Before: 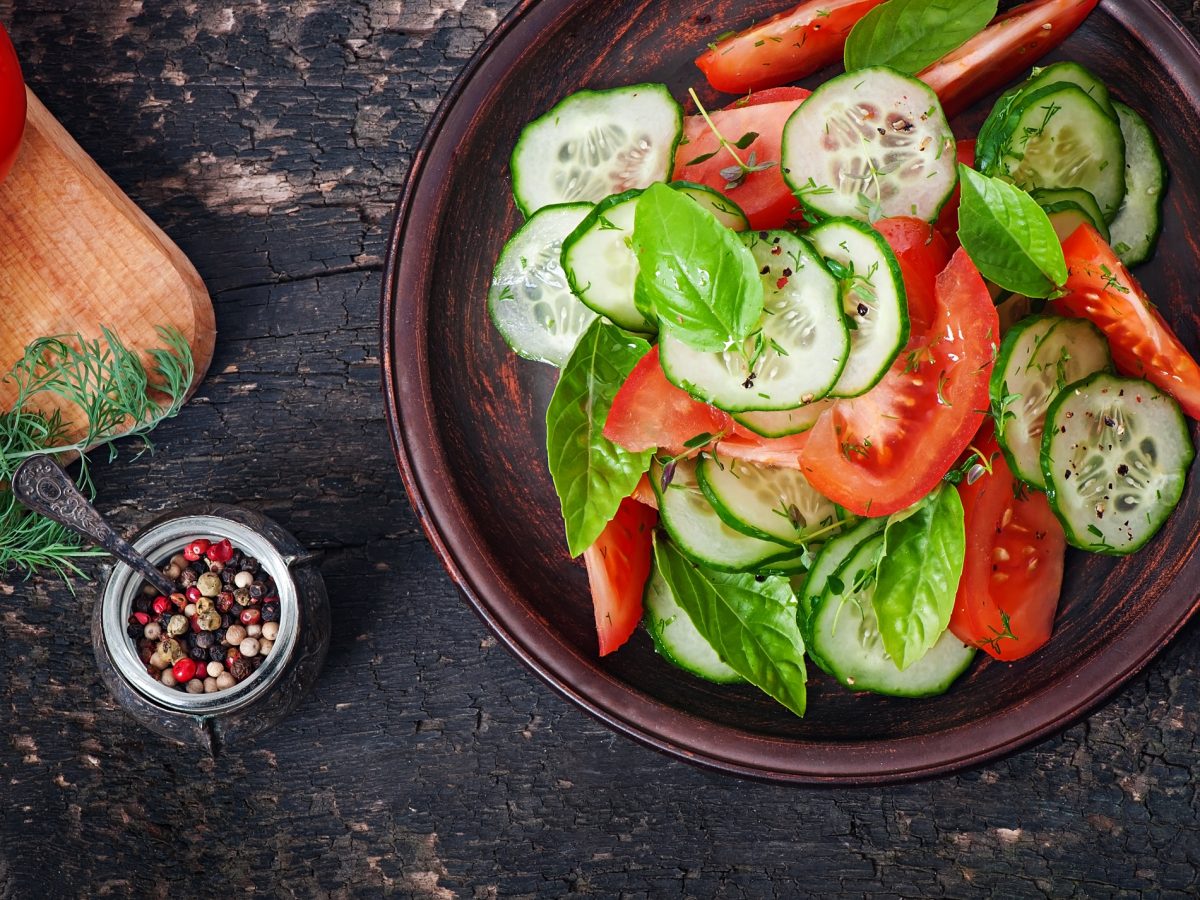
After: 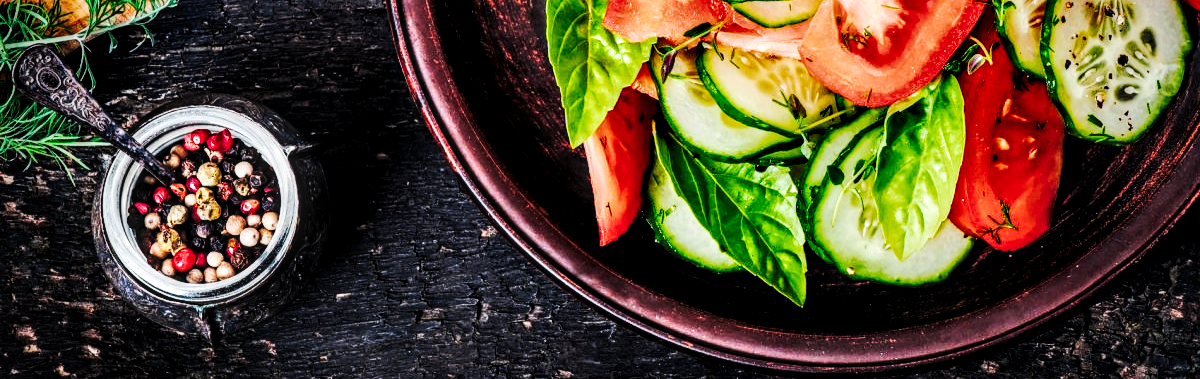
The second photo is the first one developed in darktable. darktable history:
tone equalizer: edges refinement/feathering 500, mask exposure compensation -1.57 EV, preserve details no
tone curve: curves: ch0 [(0, 0) (0.003, 0.018) (0.011, 0.021) (0.025, 0.028) (0.044, 0.039) (0.069, 0.05) (0.1, 0.06) (0.136, 0.081) (0.177, 0.117) (0.224, 0.161) (0.277, 0.226) (0.335, 0.315) (0.399, 0.421) (0.468, 0.53) (0.543, 0.627) (0.623, 0.726) (0.709, 0.789) (0.801, 0.859) (0.898, 0.924) (1, 1)], preserve colors none
crop: top 45.646%, bottom 12.231%
filmic rgb: black relative exposure -7.65 EV, white relative exposure 4.56 EV, hardness 3.61, color science v4 (2020)
color balance rgb: perceptual saturation grading › global saturation 31.156%, perceptual brilliance grading › highlights 13.59%, perceptual brilliance grading › mid-tones 8.606%, perceptual brilliance grading › shadows -17.588%, global vibrance 20%
local contrast: highlights 64%, shadows 53%, detail 169%, midtone range 0.518
vignetting: fall-off start 74.97%, saturation 0.036, width/height ratio 1.079, unbound false
